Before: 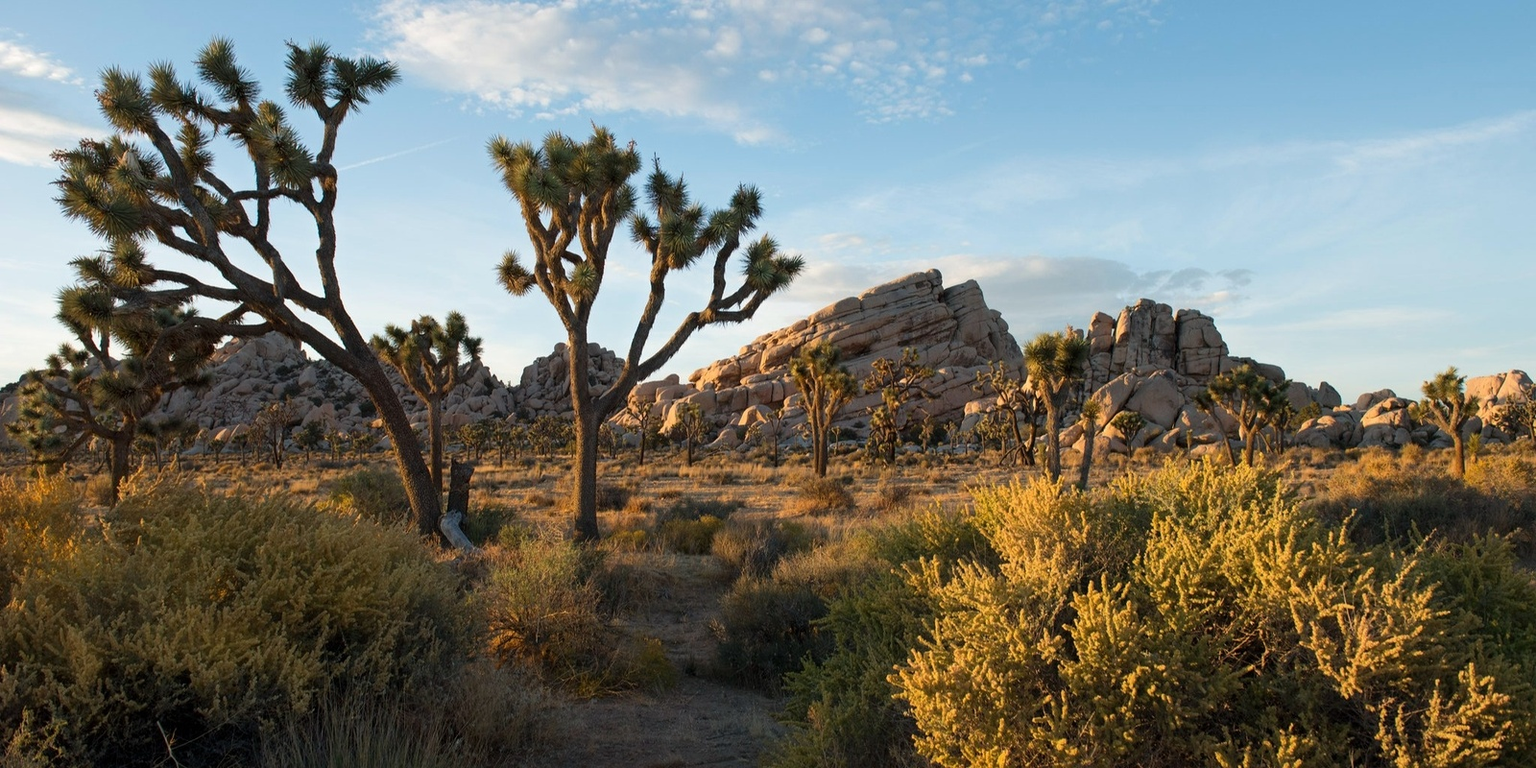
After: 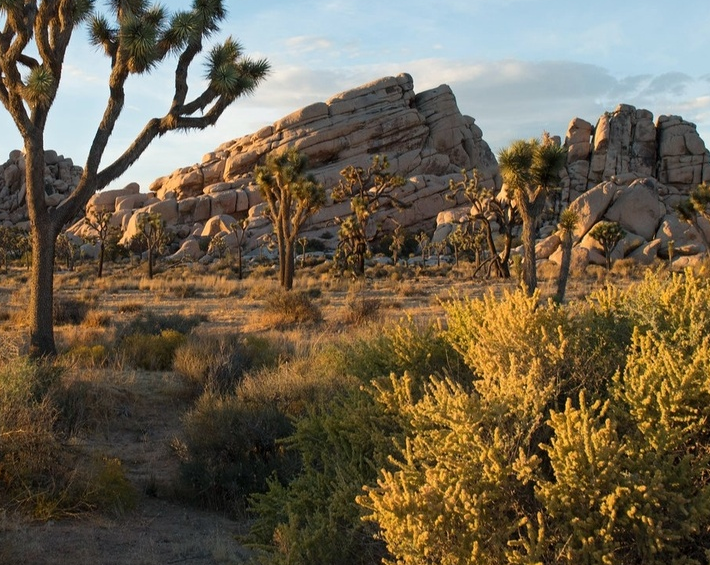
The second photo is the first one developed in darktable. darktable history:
crop: left 35.522%, top 25.909%, right 20.044%, bottom 3.417%
